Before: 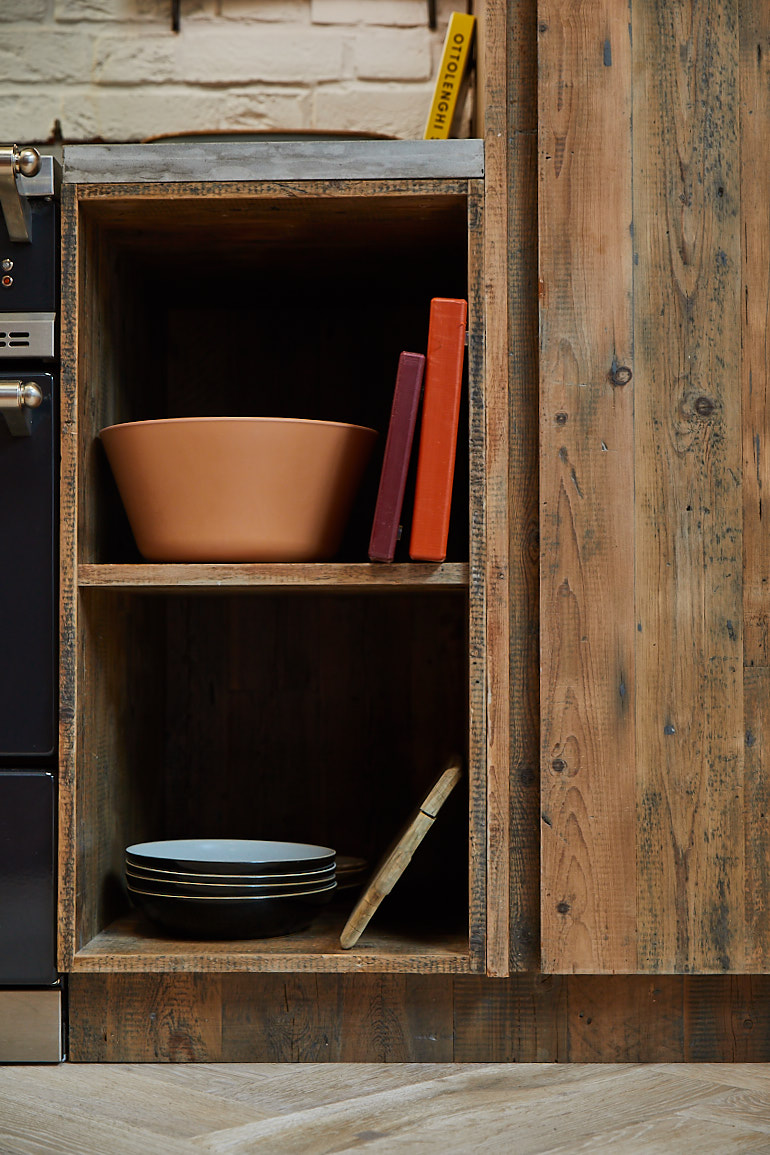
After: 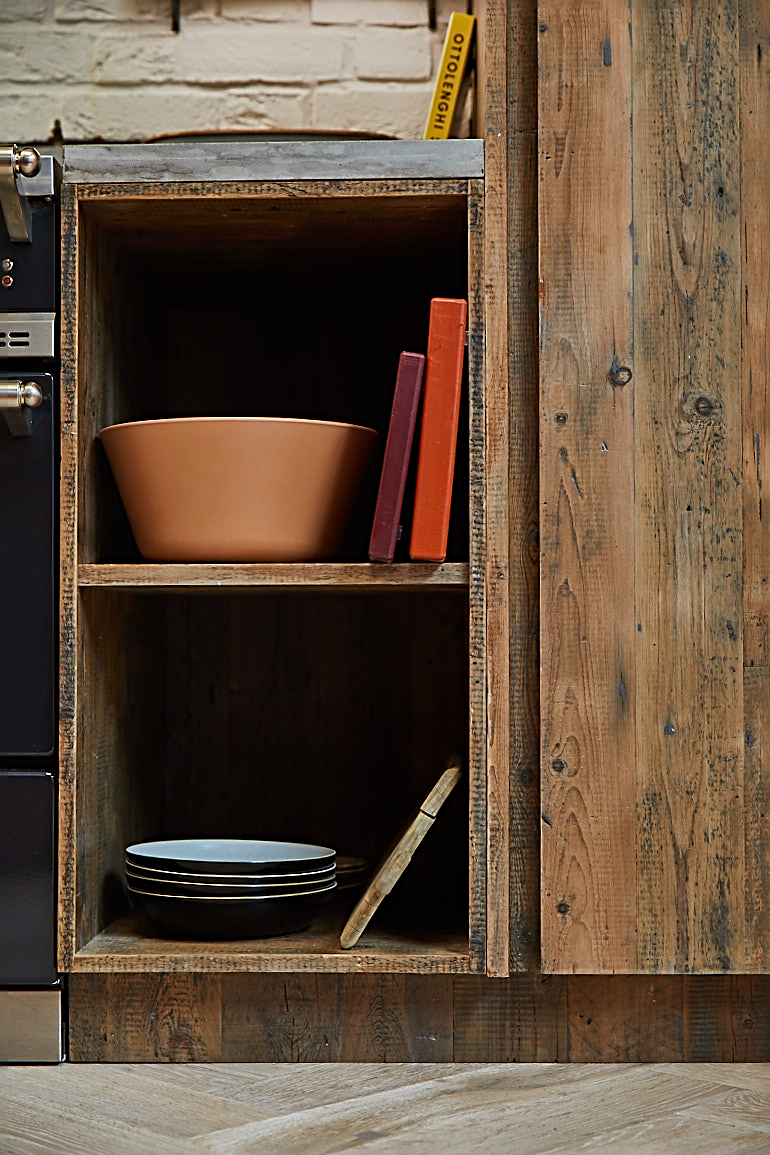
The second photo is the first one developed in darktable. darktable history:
sharpen: radius 3.119
tone equalizer: on, module defaults
